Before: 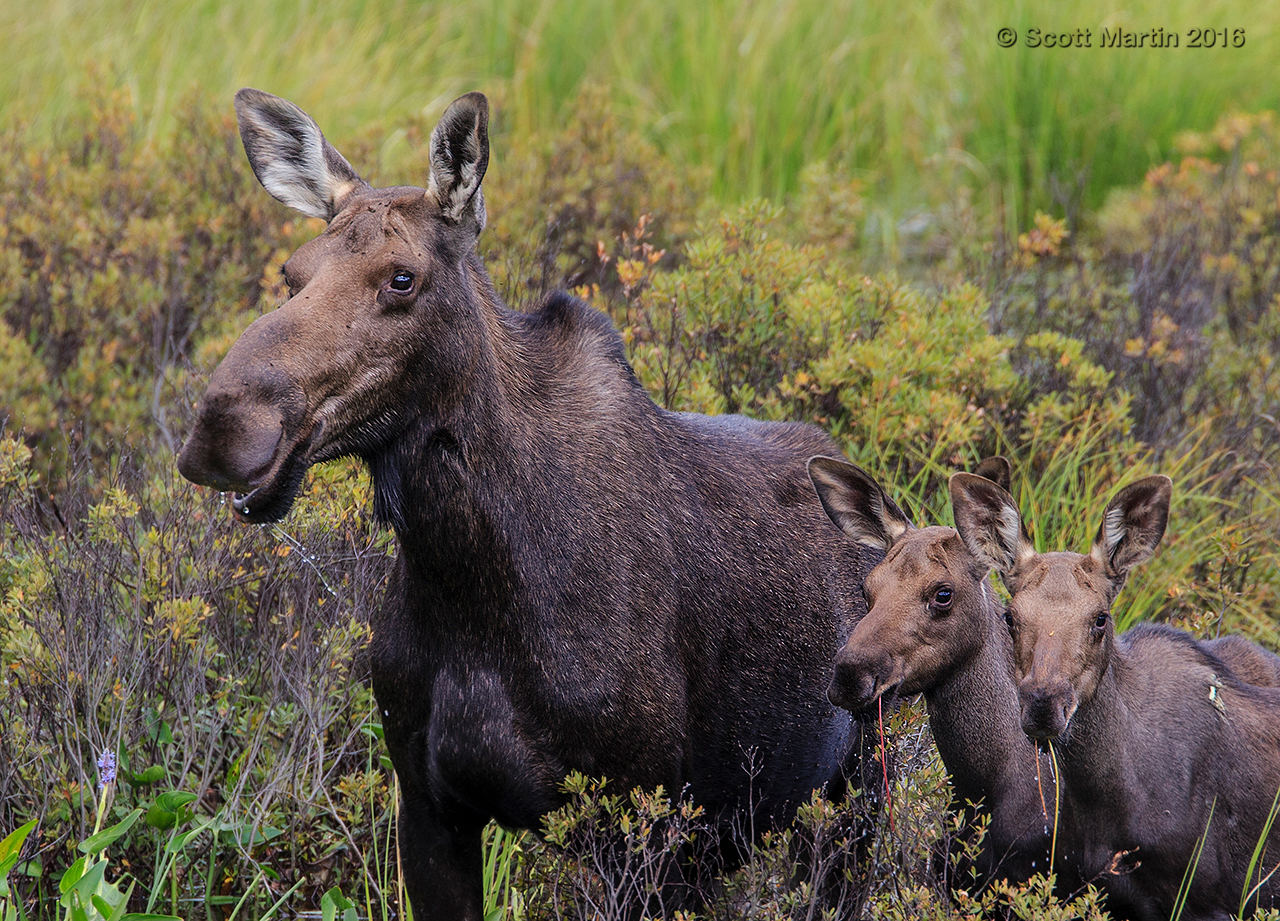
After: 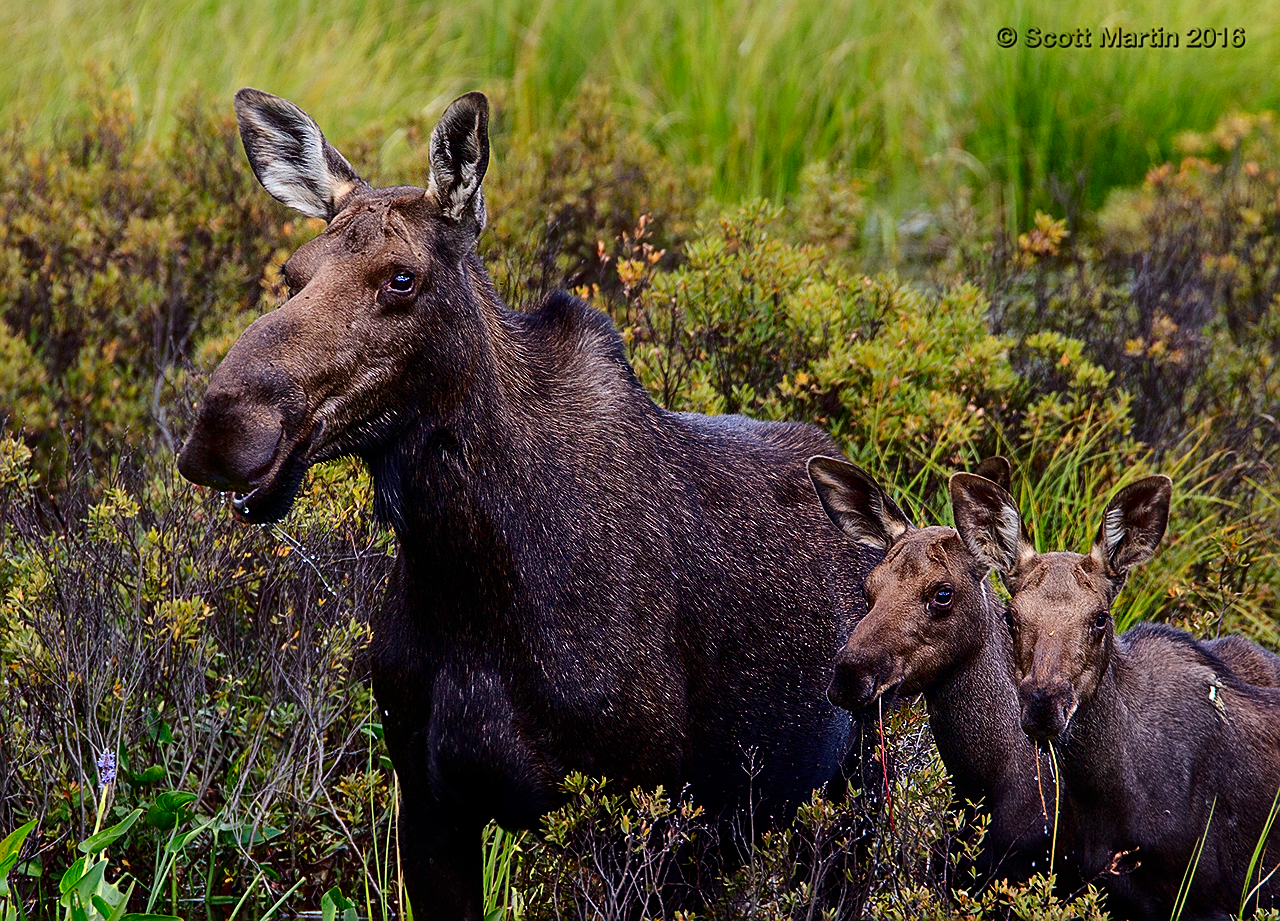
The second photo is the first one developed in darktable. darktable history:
contrast brightness saturation: contrast 0.22, brightness -0.194, saturation 0.234
sharpen: on, module defaults
